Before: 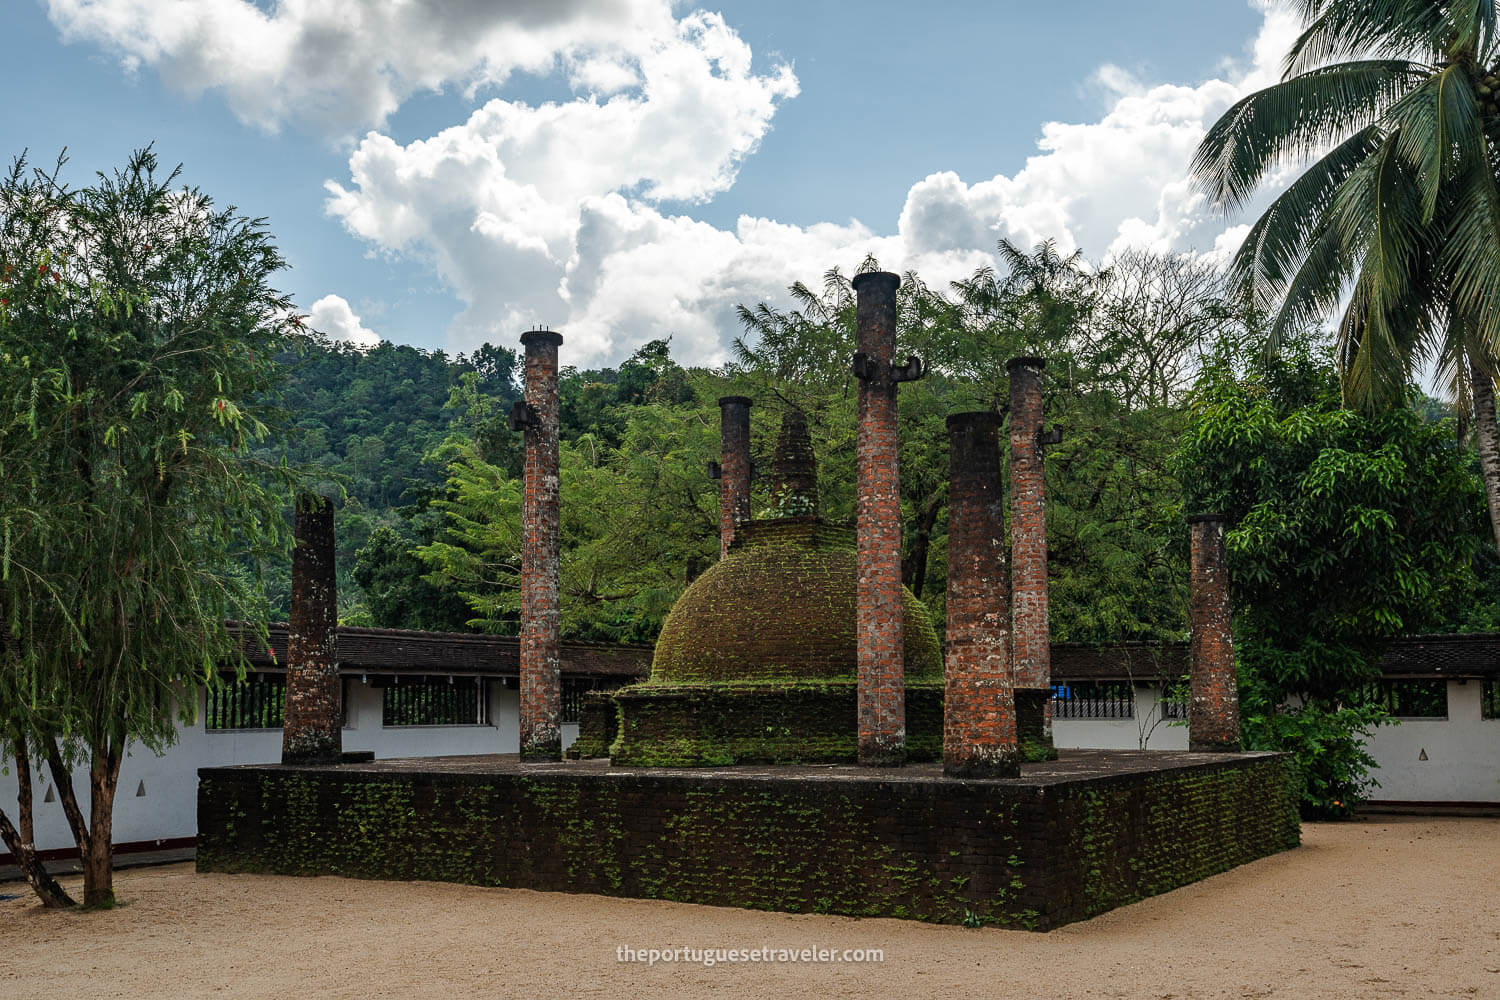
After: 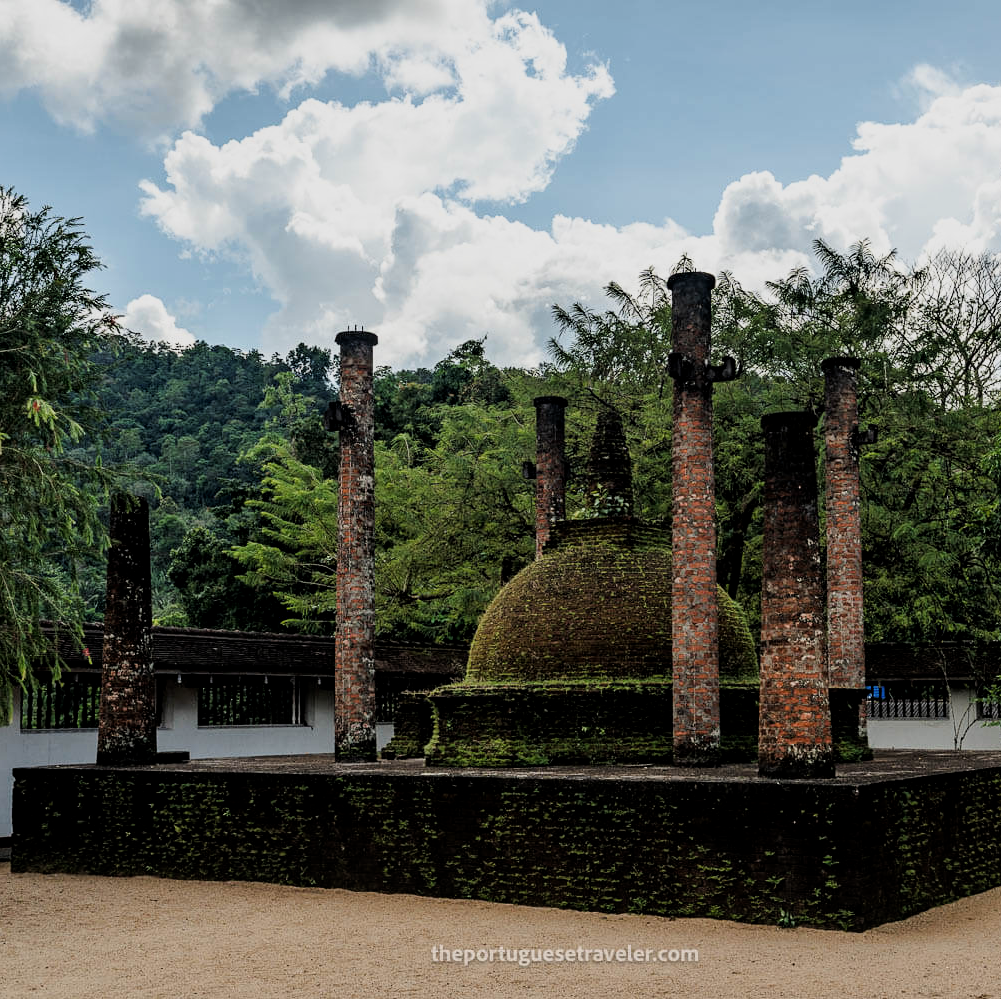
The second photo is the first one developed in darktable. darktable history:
filmic rgb: black relative exposure -7.98 EV, white relative exposure 4.01 EV, hardness 4.12, latitude 49.39%, contrast 1.1, color science v5 (2021), contrast in shadows safe, contrast in highlights safe
crop and rotate: left 12.342%, right 20.914%
local contrast: highlights 104%, shadows 100%, detail 119%, midtone range 0.2
